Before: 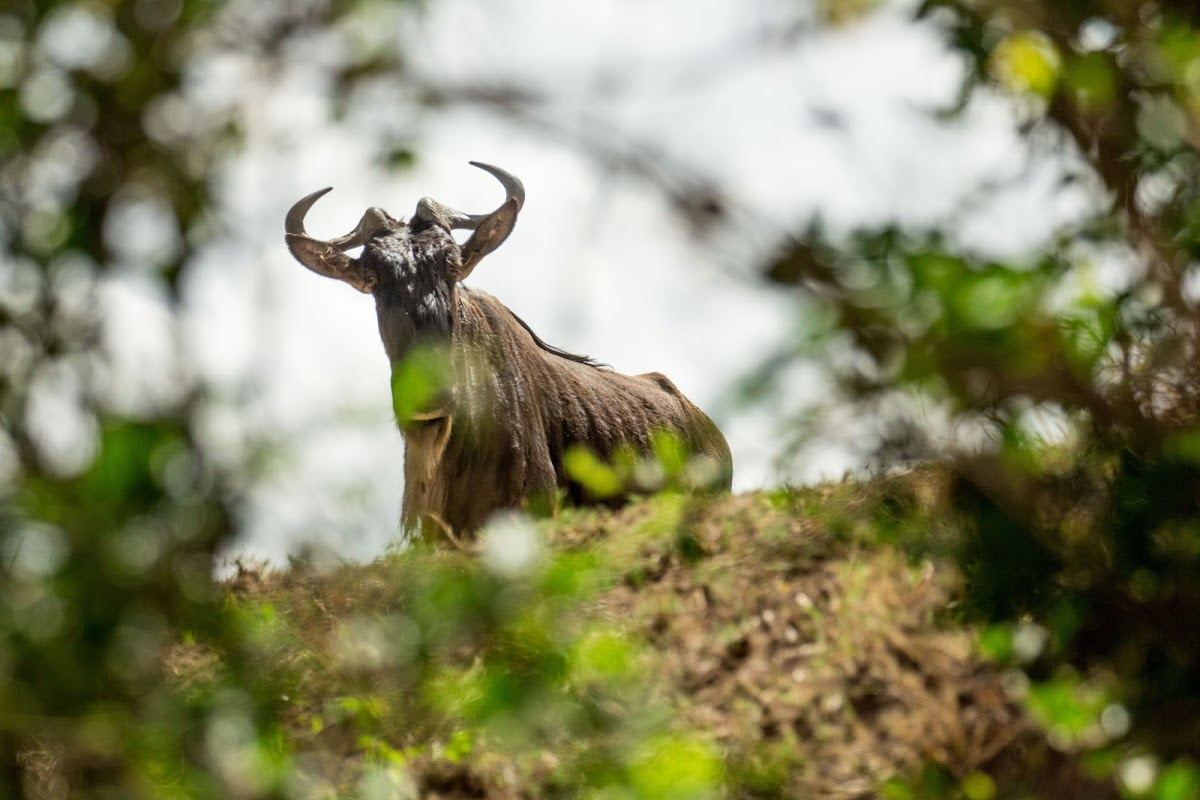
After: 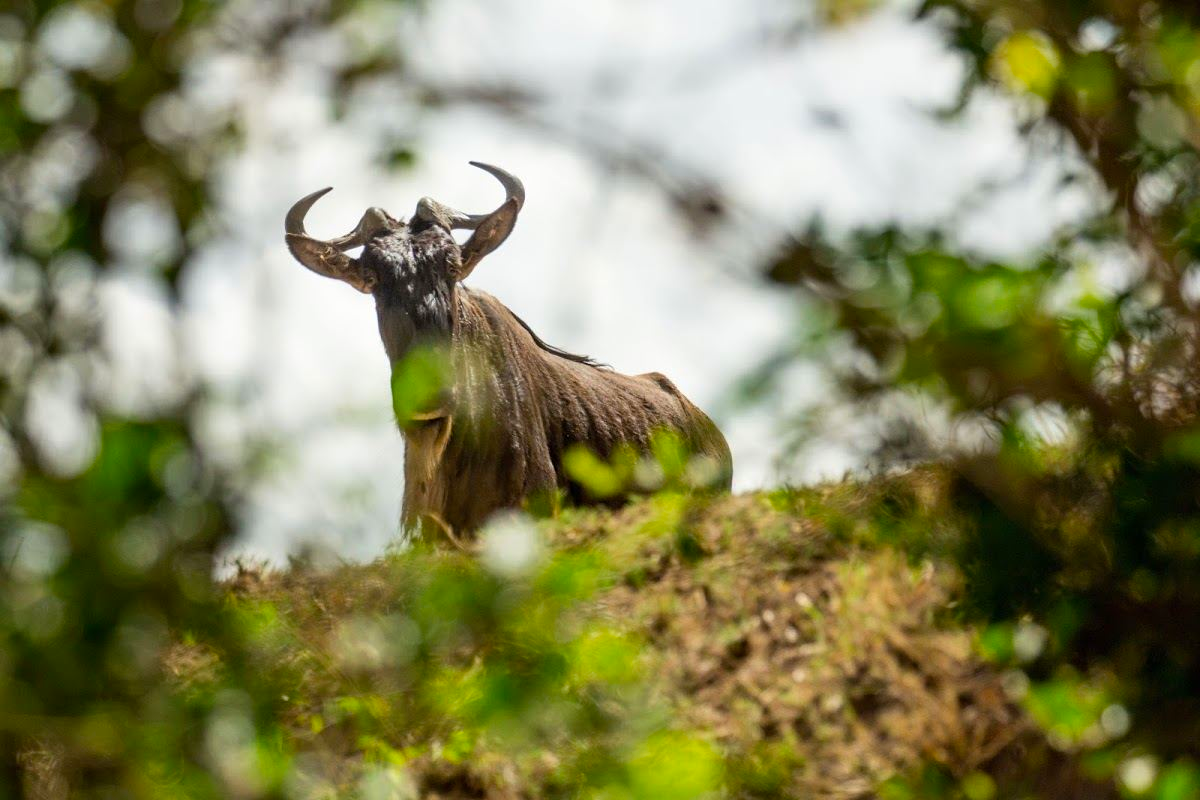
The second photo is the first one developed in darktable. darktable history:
color balance rgb: perceptual saturation grading › global saturation 14.863%, global vibrance 14.769%
